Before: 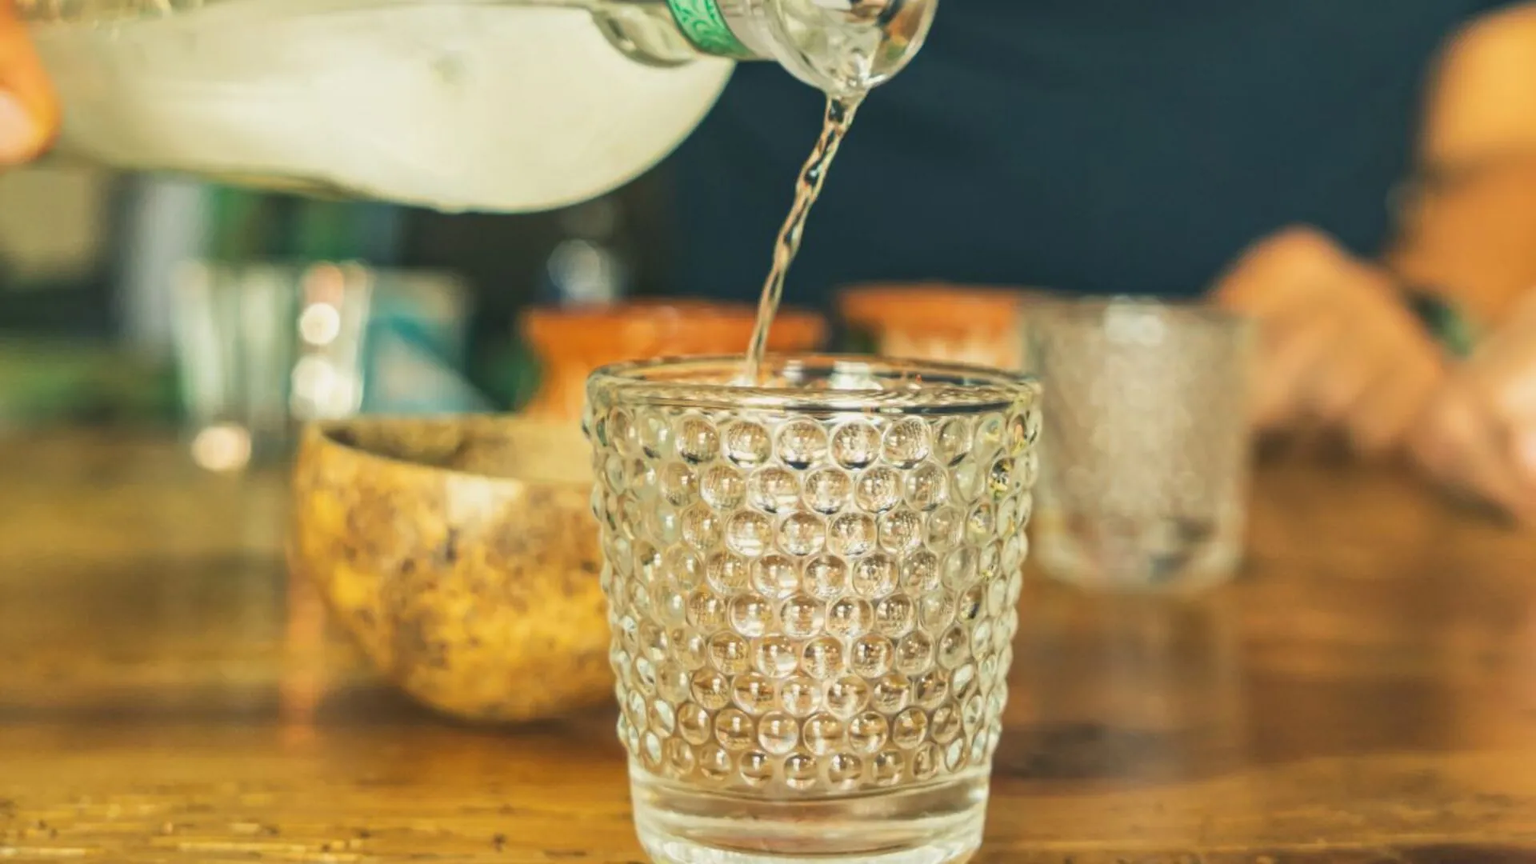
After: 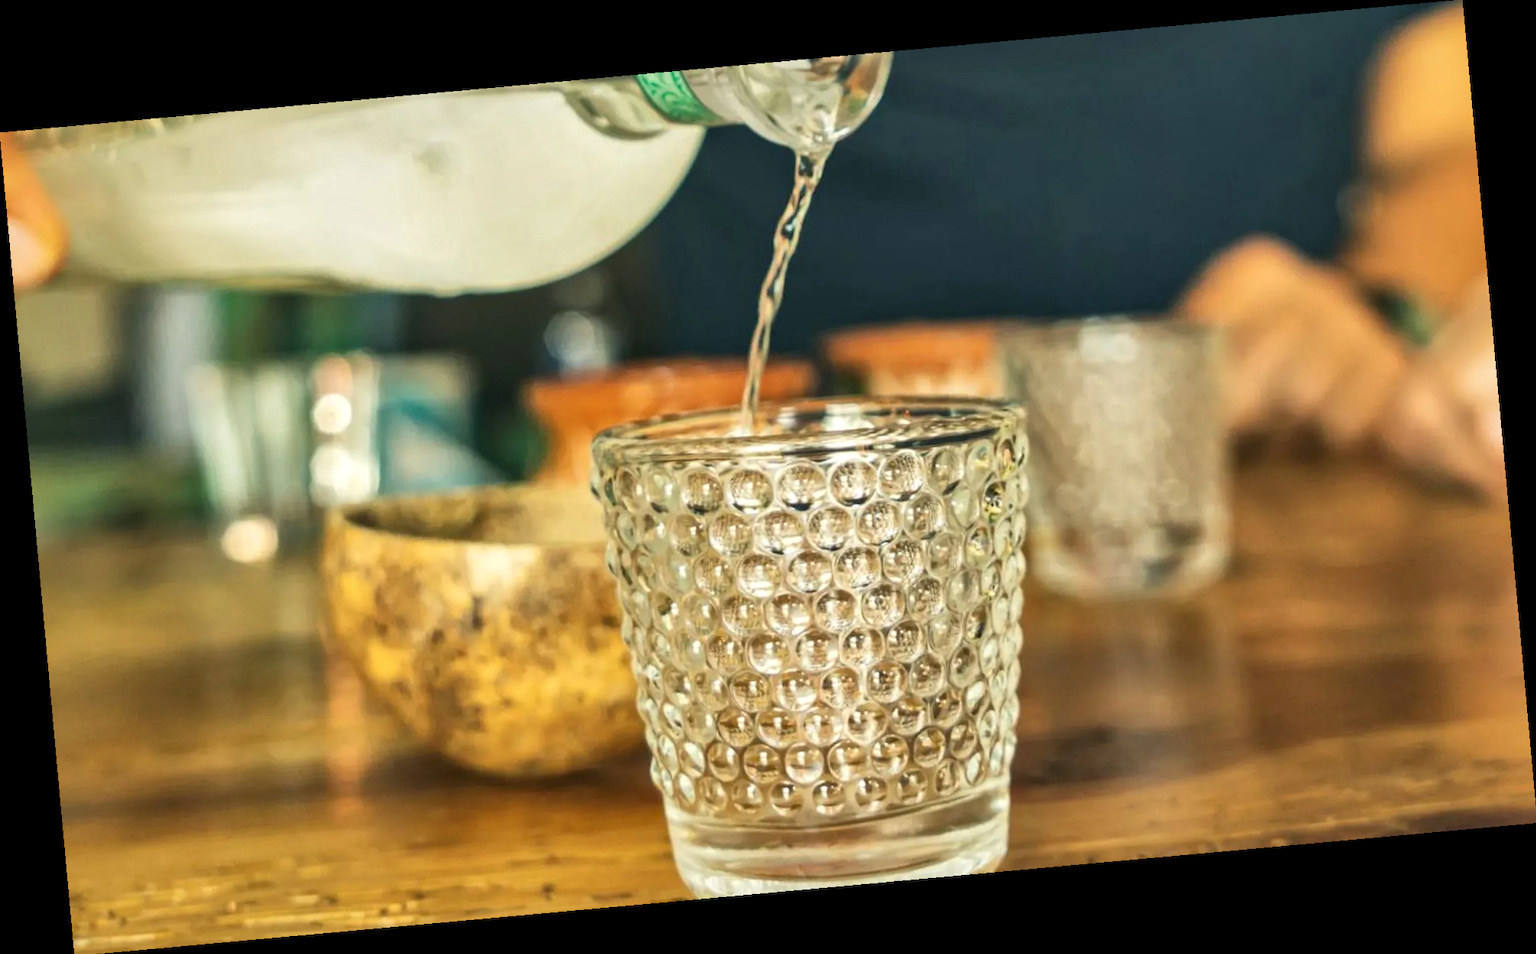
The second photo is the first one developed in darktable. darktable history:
sharpen: radius 2.883, amount 0.868, threshold 47.523
local contrast: mode bilateral grid, contrast 25, coarseness 60, detail 151%, midtone range 0.2
rotate and perspective: rotation -5.2°, automatic cropping off
